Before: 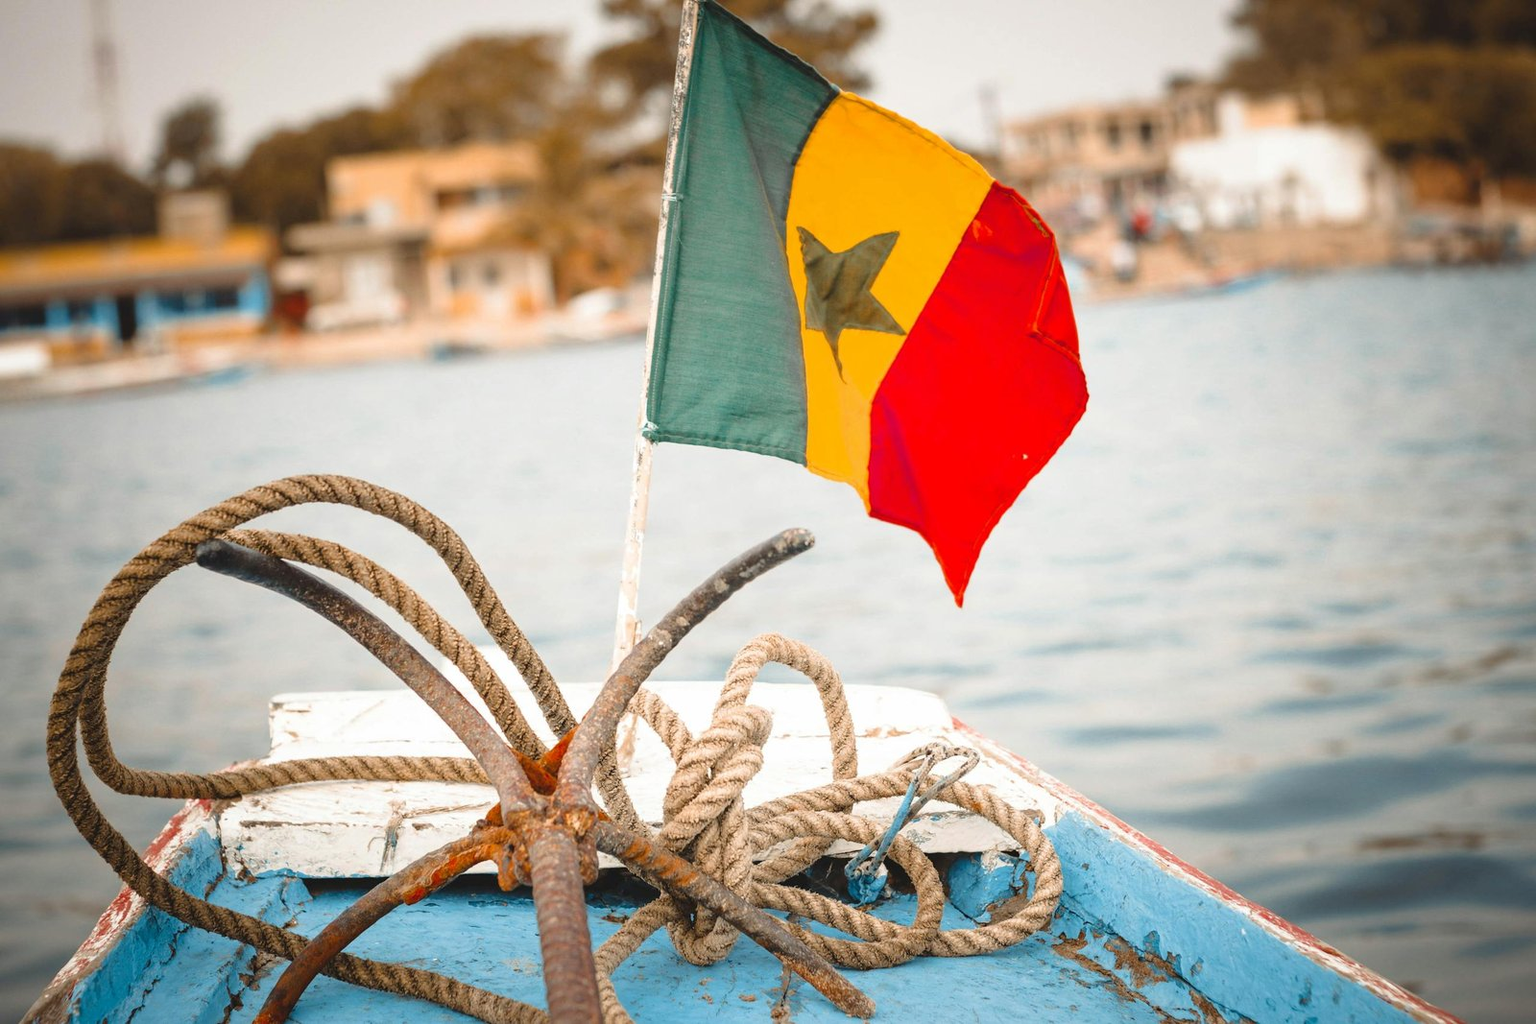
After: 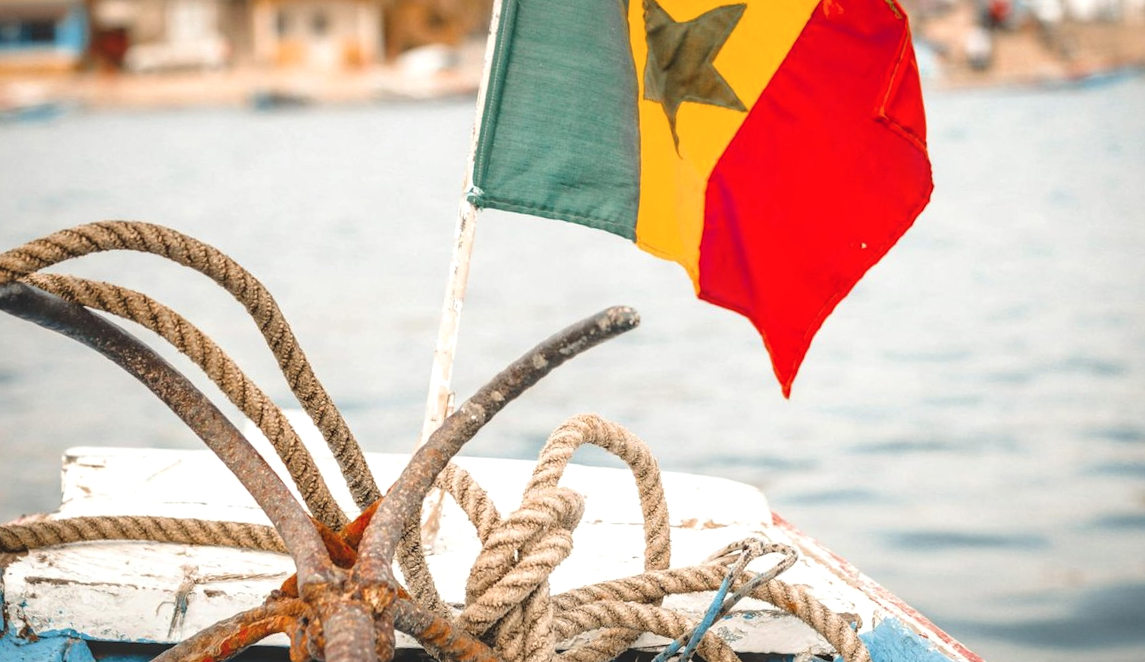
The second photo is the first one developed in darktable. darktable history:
local contrast: on, module defaults
crop and rotate: angle -3.37°, left 9.79%, top 20.73%, right 12.42%, bottom 11.82%
exposure: black level correction -0.008, exposure 0.067 EV, compensate highlight preservation false
